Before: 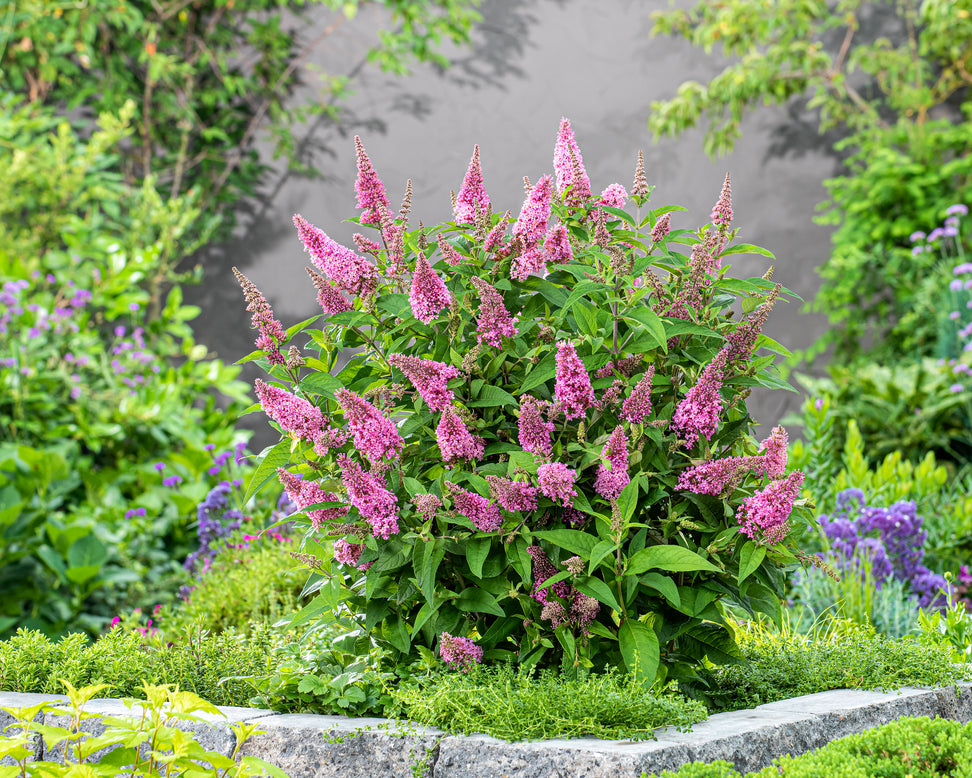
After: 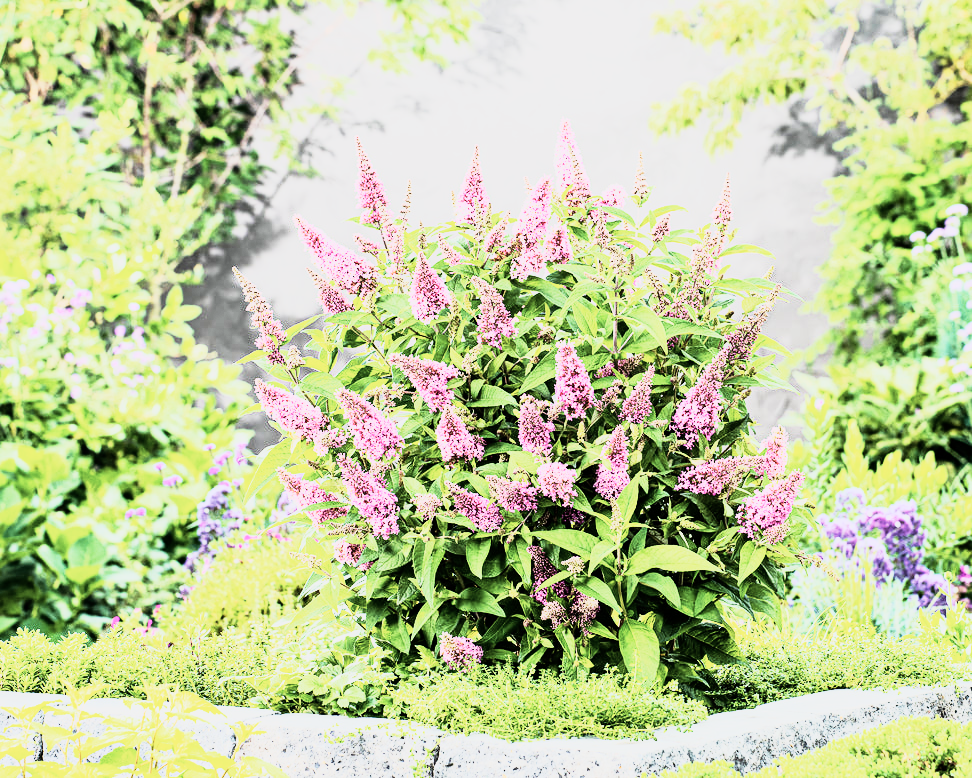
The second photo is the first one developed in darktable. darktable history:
velvia: on, module defaults
contrast brightness saturation: contrast 0.06, brightness -0.01, saturation -0.23
rgb curve: curves: ch0 [(0, 0) (0.21, 0.15) (0.24, 0.21) (0.5, 0.75) (0.75, 0.96) (0.89, 0.99) (1, 1)]; ch1 [(0, 0.02) (0.21, 0.13) (0.25, 0.2) (0.5, 0.67) (0.75, 0.9) (0.89, 0.97) (1, 1)]; ch2 [(0, 0.02) (0.21, 0.13) (0.25, 0.2) (0.5, 0.67) (0.75, 0.9) (0.89, 0.97) (1, 1)], compensate middle gray true
base curve: curves: ch0 [(0, 0) (0.088, 0.125) (0.176, 0.251) (0.354, 0.501) (0.613, 0.749) (1, 0.877)], preserve colors none
